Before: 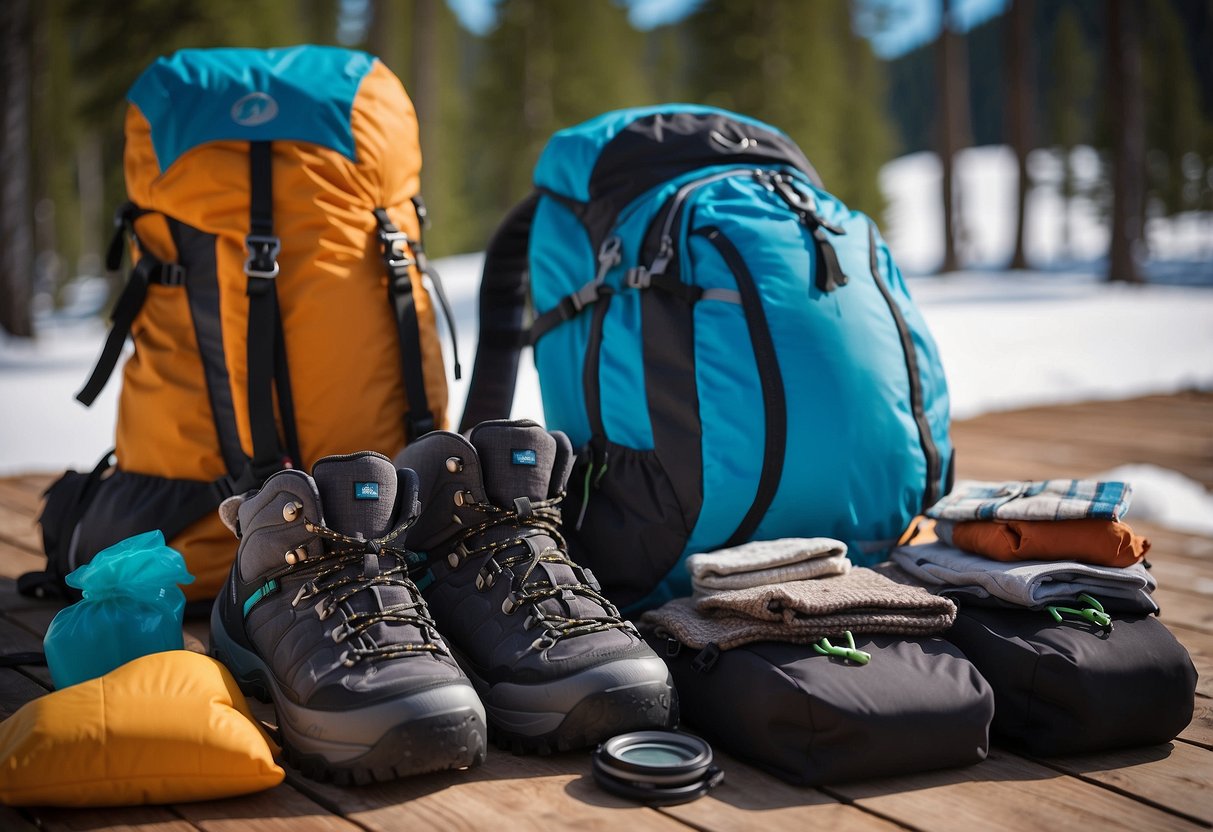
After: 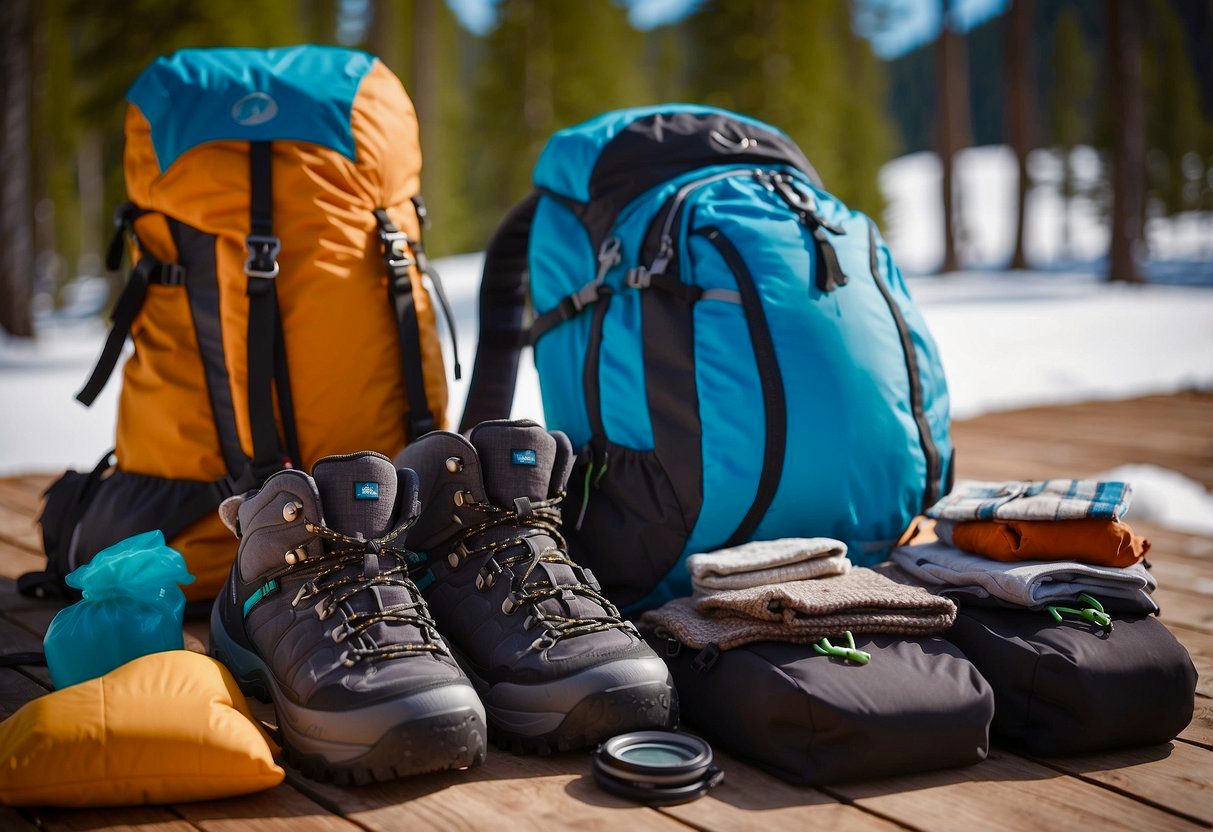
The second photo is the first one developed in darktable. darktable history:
color balance rgb: shadows lift › chroma 2.043%, shadows lift › hue 51.65°, perceptual saturation grading › global saturation 20%, perceptual saturation grading › highlights -49.02%, perceptual saturation grading › shadows 26.041%, global vibrance 20%
